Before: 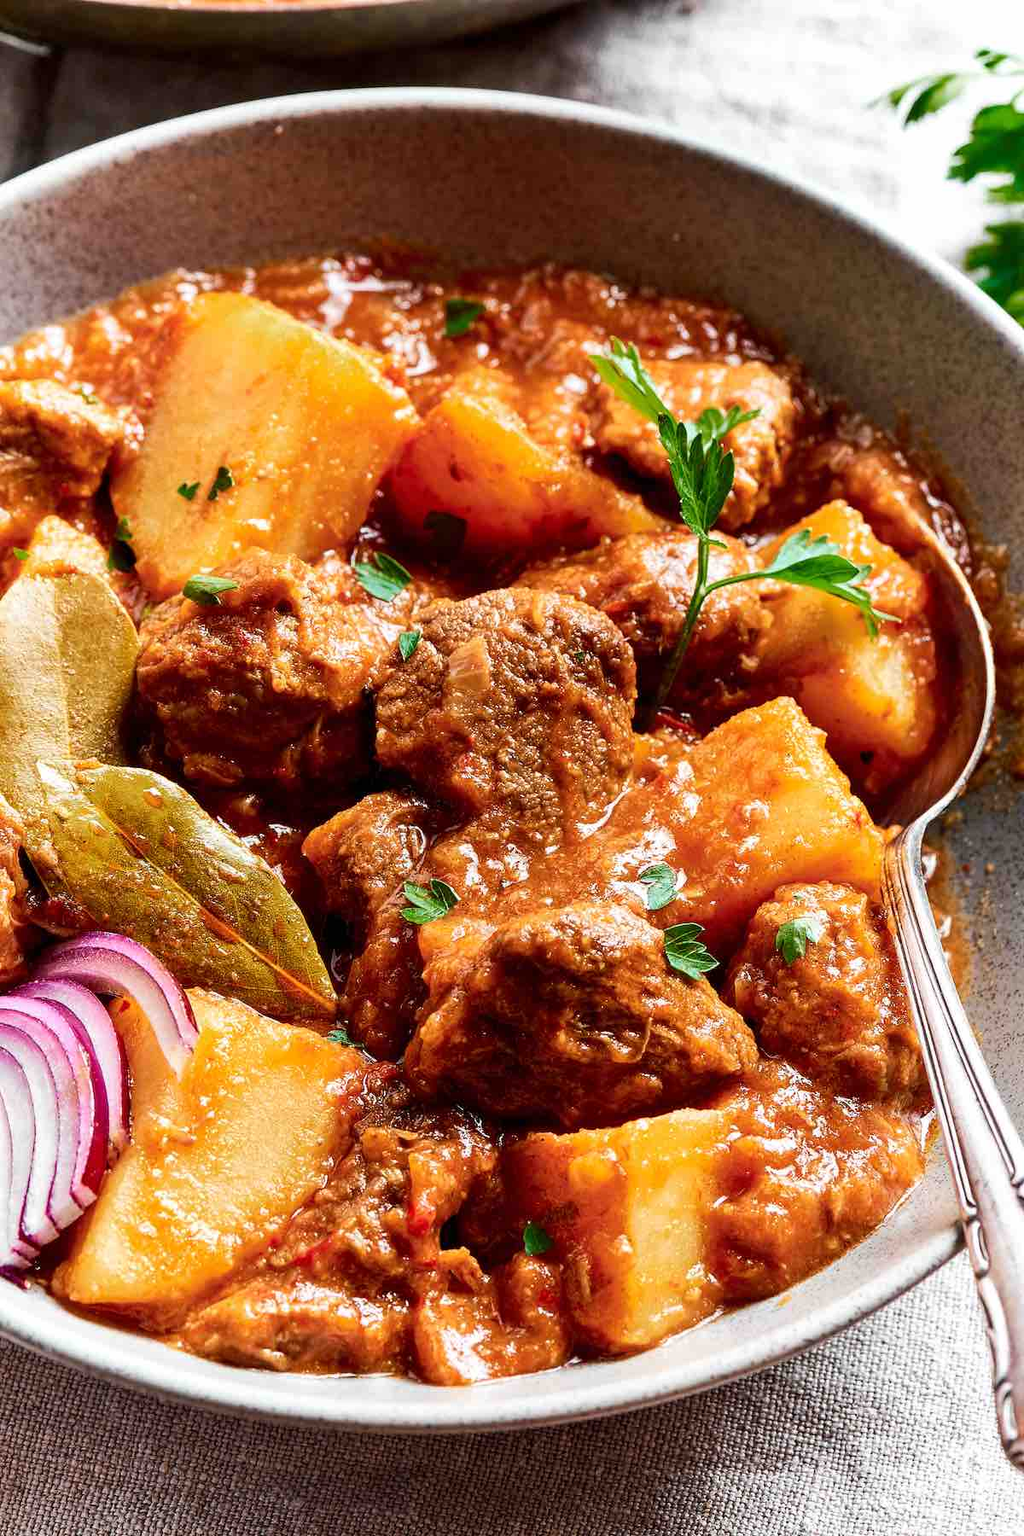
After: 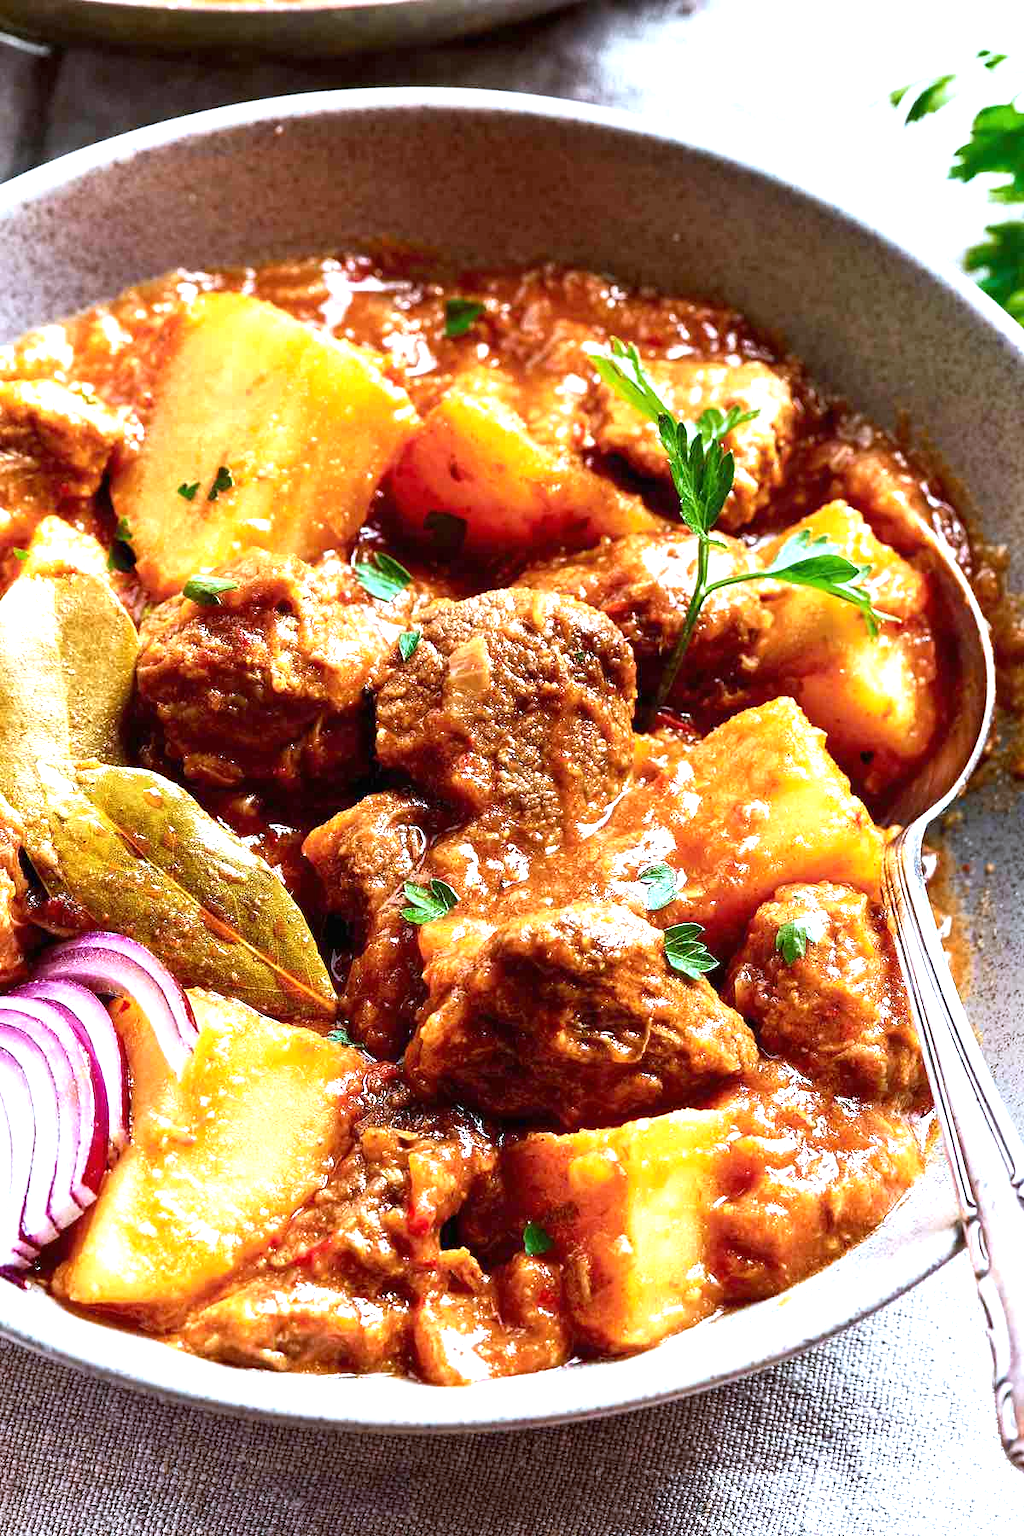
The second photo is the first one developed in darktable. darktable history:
exposure: black level correction 0, exposure 0.9 EV, compensate highlight preservation false
white balance: red 0.931, blue 1.11
base curve: curves: ch0 [(0, 0) (0.303, 0.277) (1, 1)]
